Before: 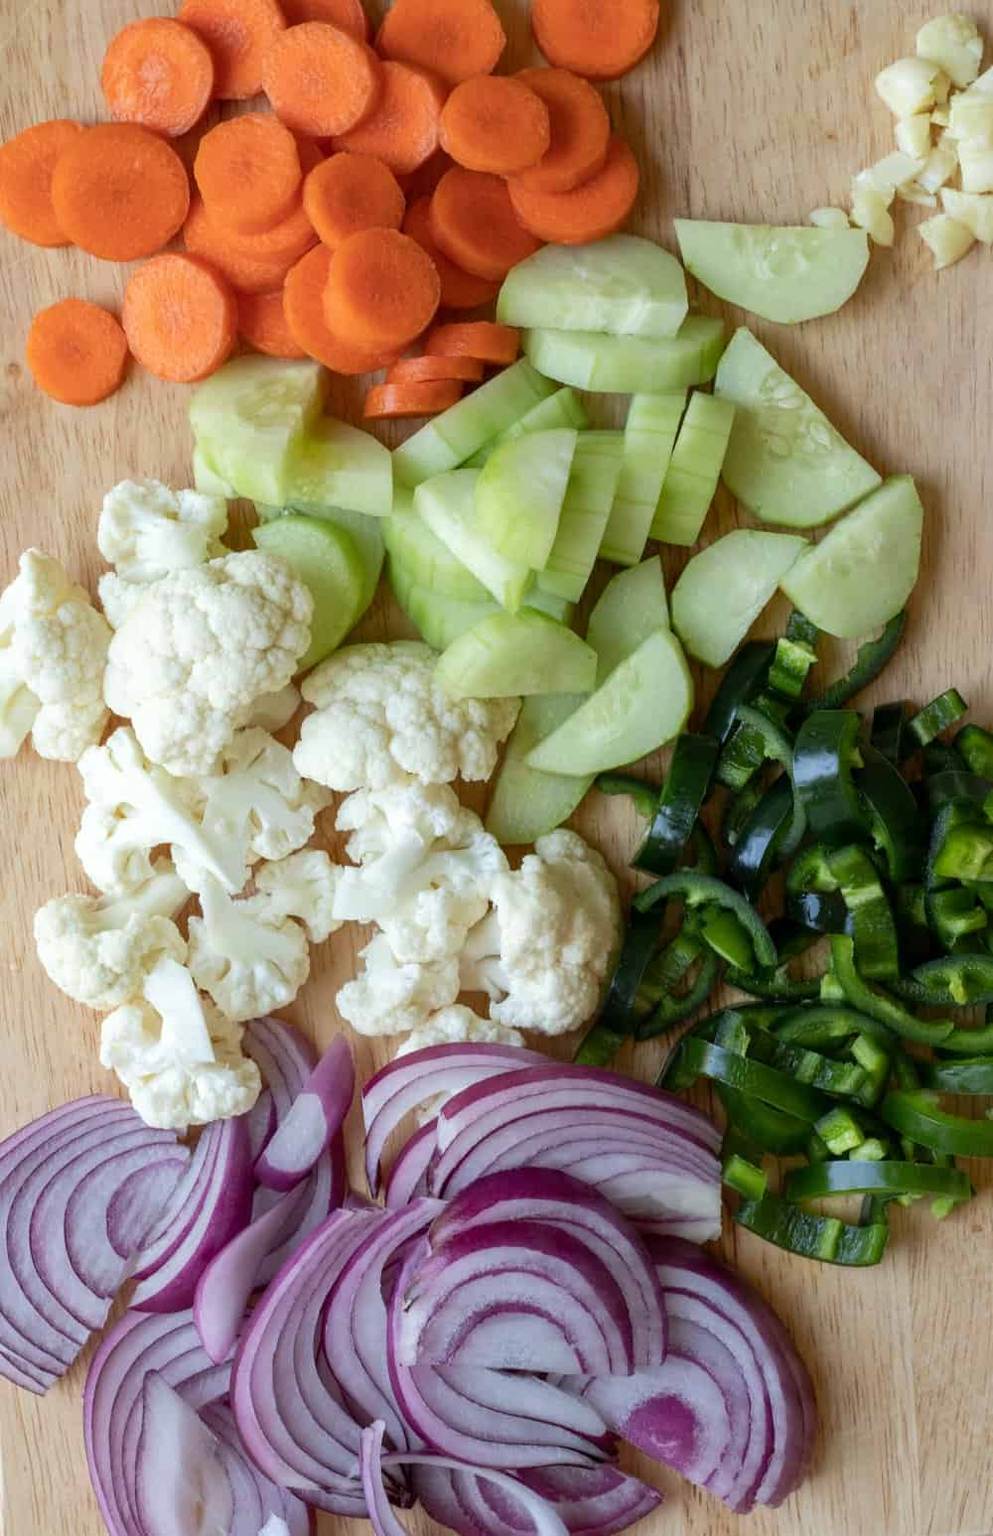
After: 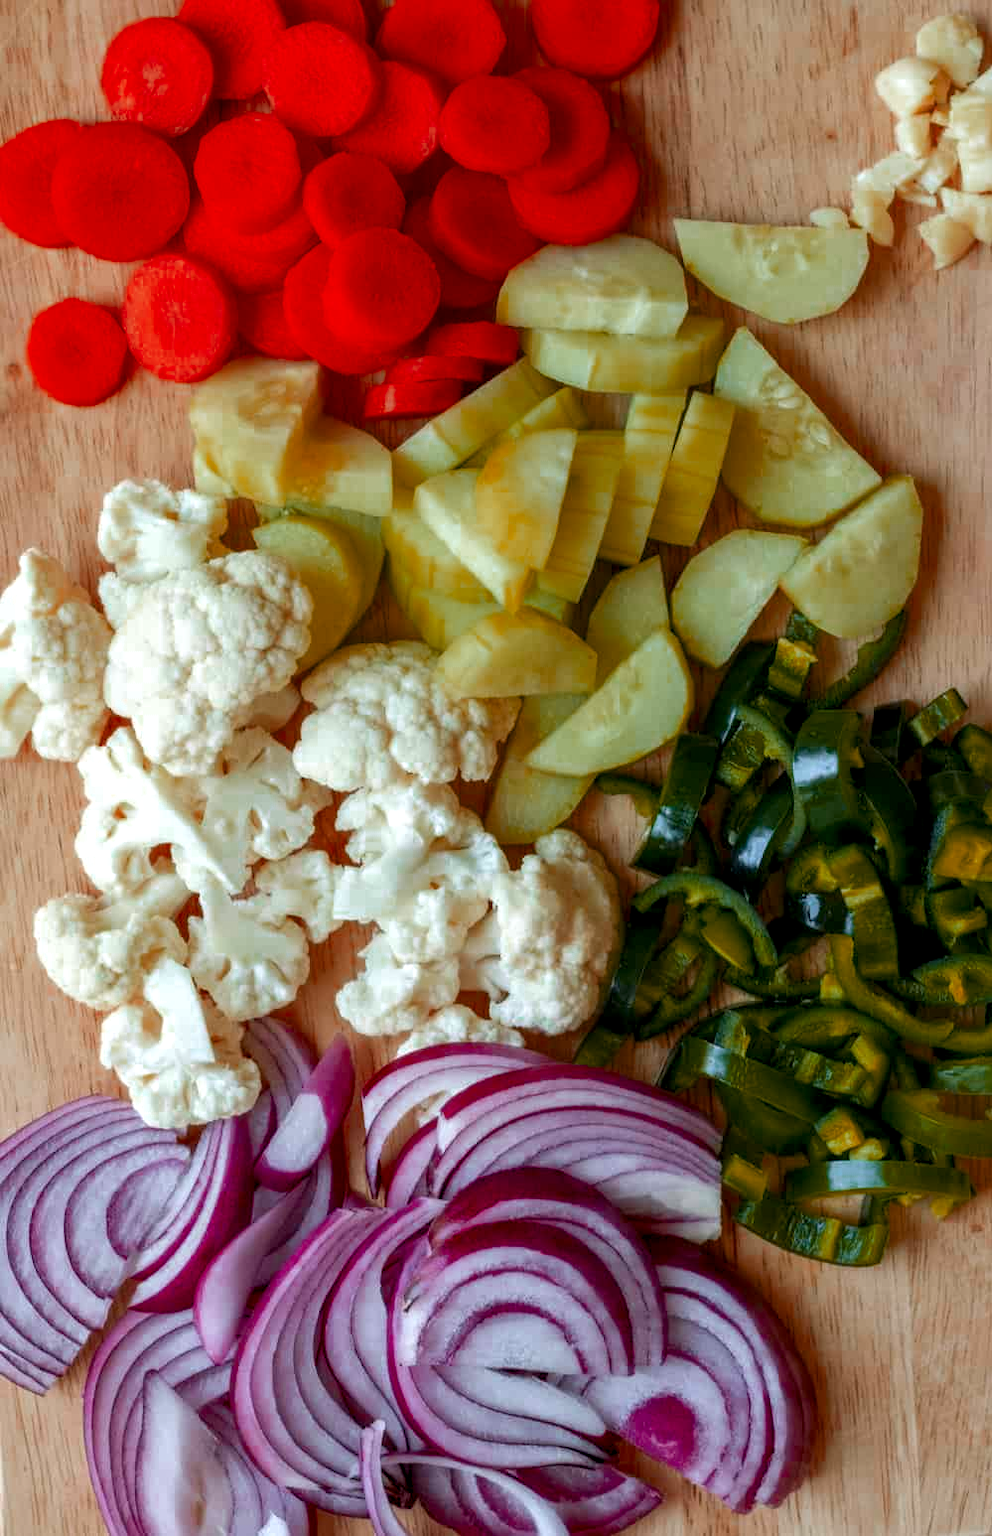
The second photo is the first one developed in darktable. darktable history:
local contrast: detail 130%
color balance rgb: linear chroma grading › global chroma 15%, perceptual saturation grading › global saturation 30%
color zones: curves: ch0 [(0, 0.299) (0.25, 0.383) (0.456, 0.352) (0.736, 0.571)]; ch1 [(0, 0.63) (0.151, 0.568) (0.254, 0.416) (0.47, 0.558) (0.732, 0.37) (0.909, 0.492)]; ch2 [(0.004, 0.604) (0.158, 0.443) (0.257, 0.403) (0.761, 0.468)]
